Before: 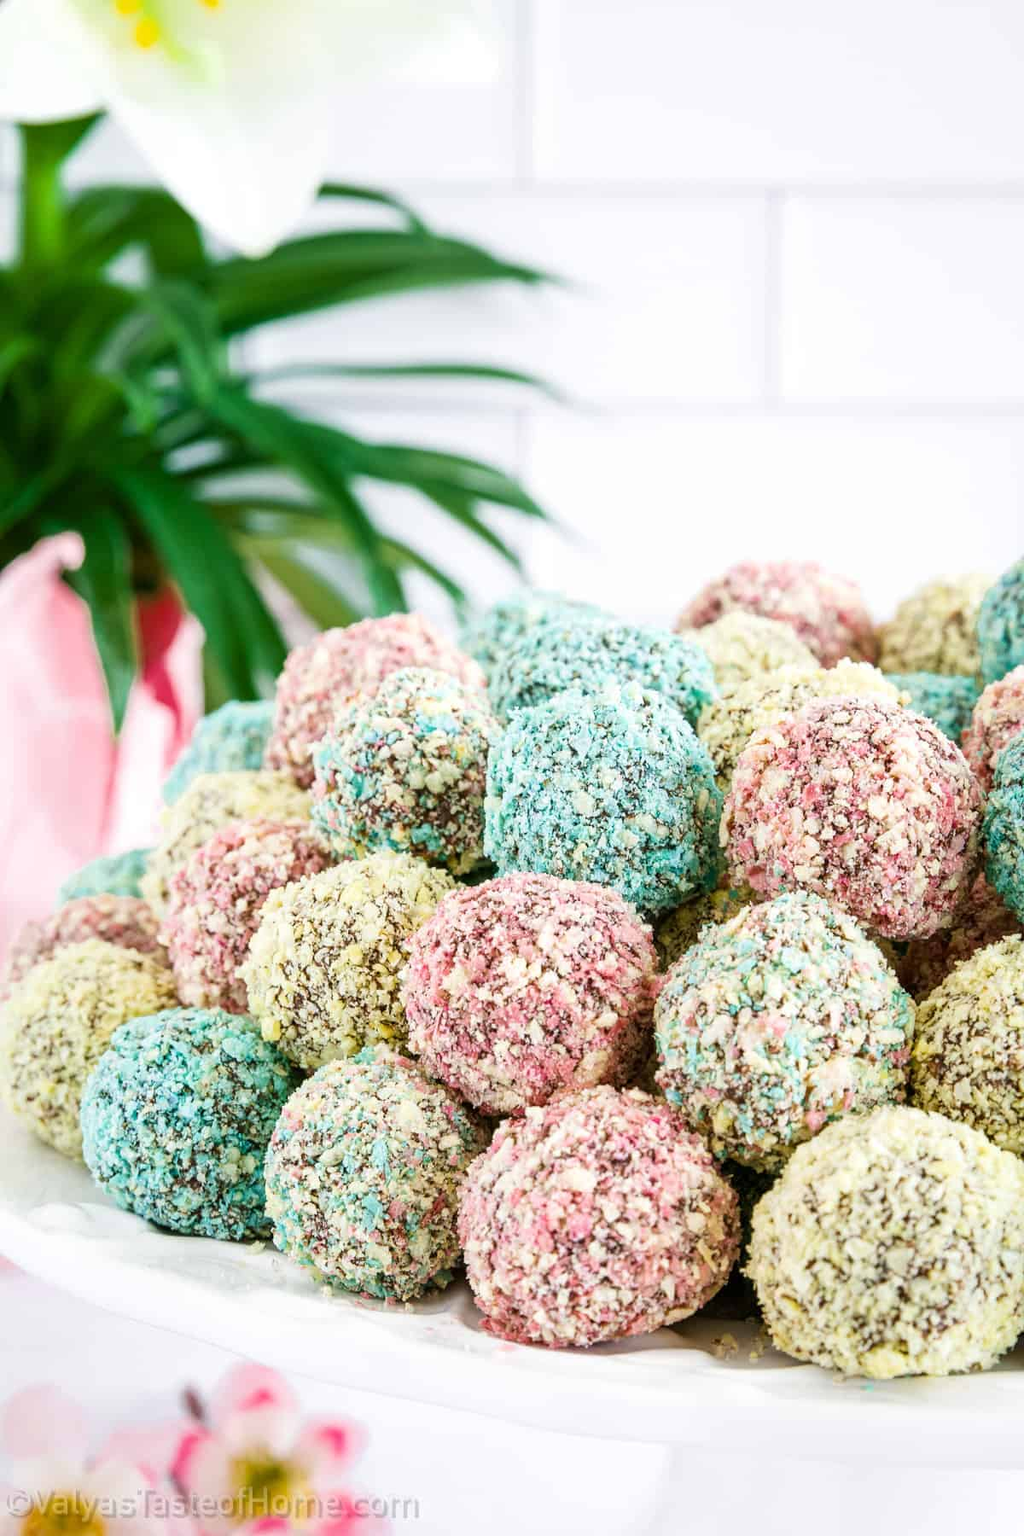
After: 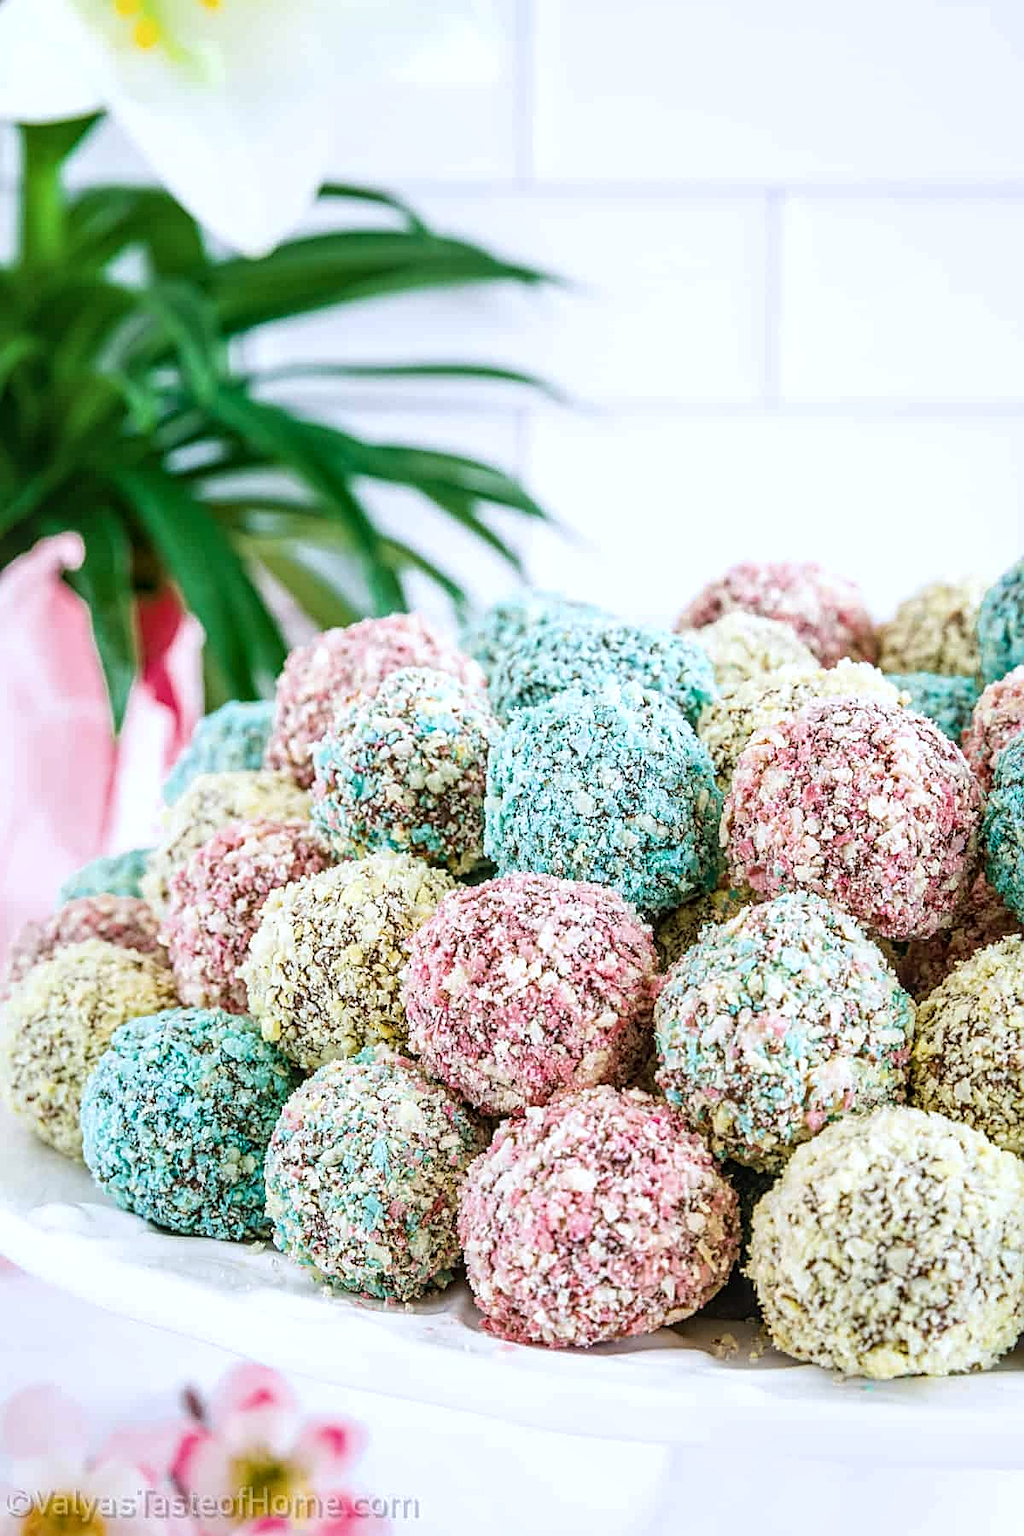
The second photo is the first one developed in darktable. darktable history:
color correction: highlights a* -0.737, highlights b* -8.69
local contrast: on, module defaults
sharpen: on, module defaults
